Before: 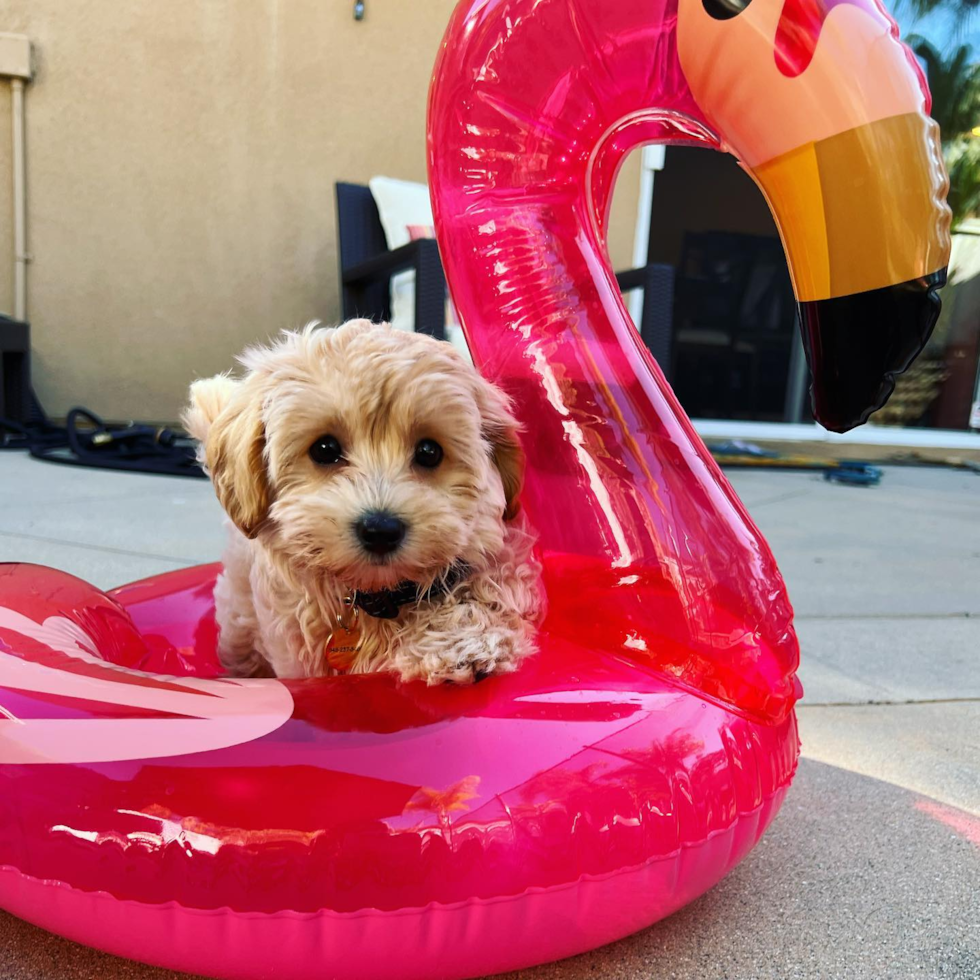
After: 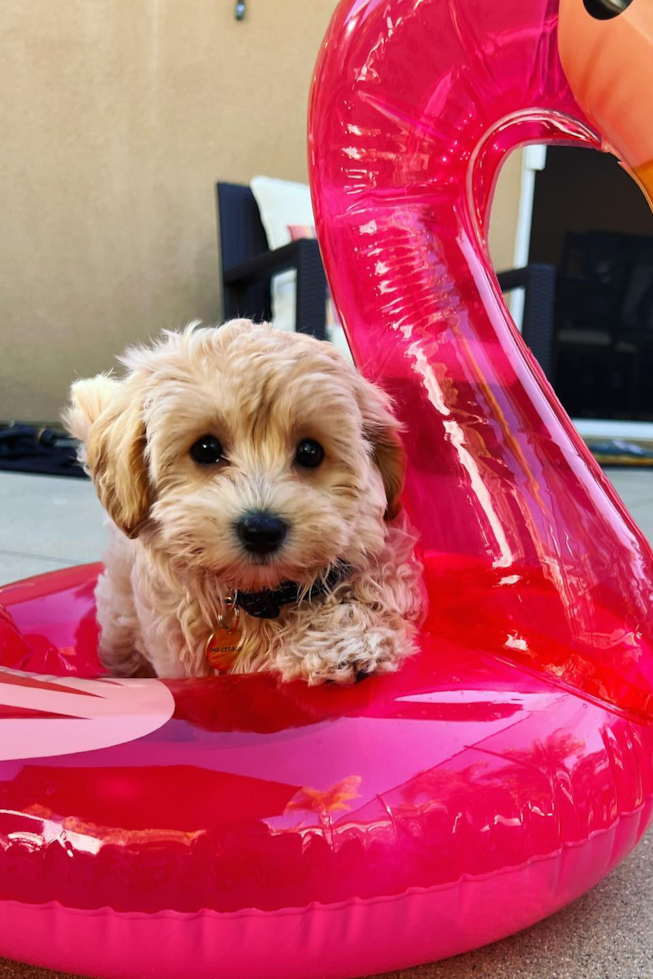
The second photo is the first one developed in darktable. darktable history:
crop and rotate: left 12.339%, right 20.928%
